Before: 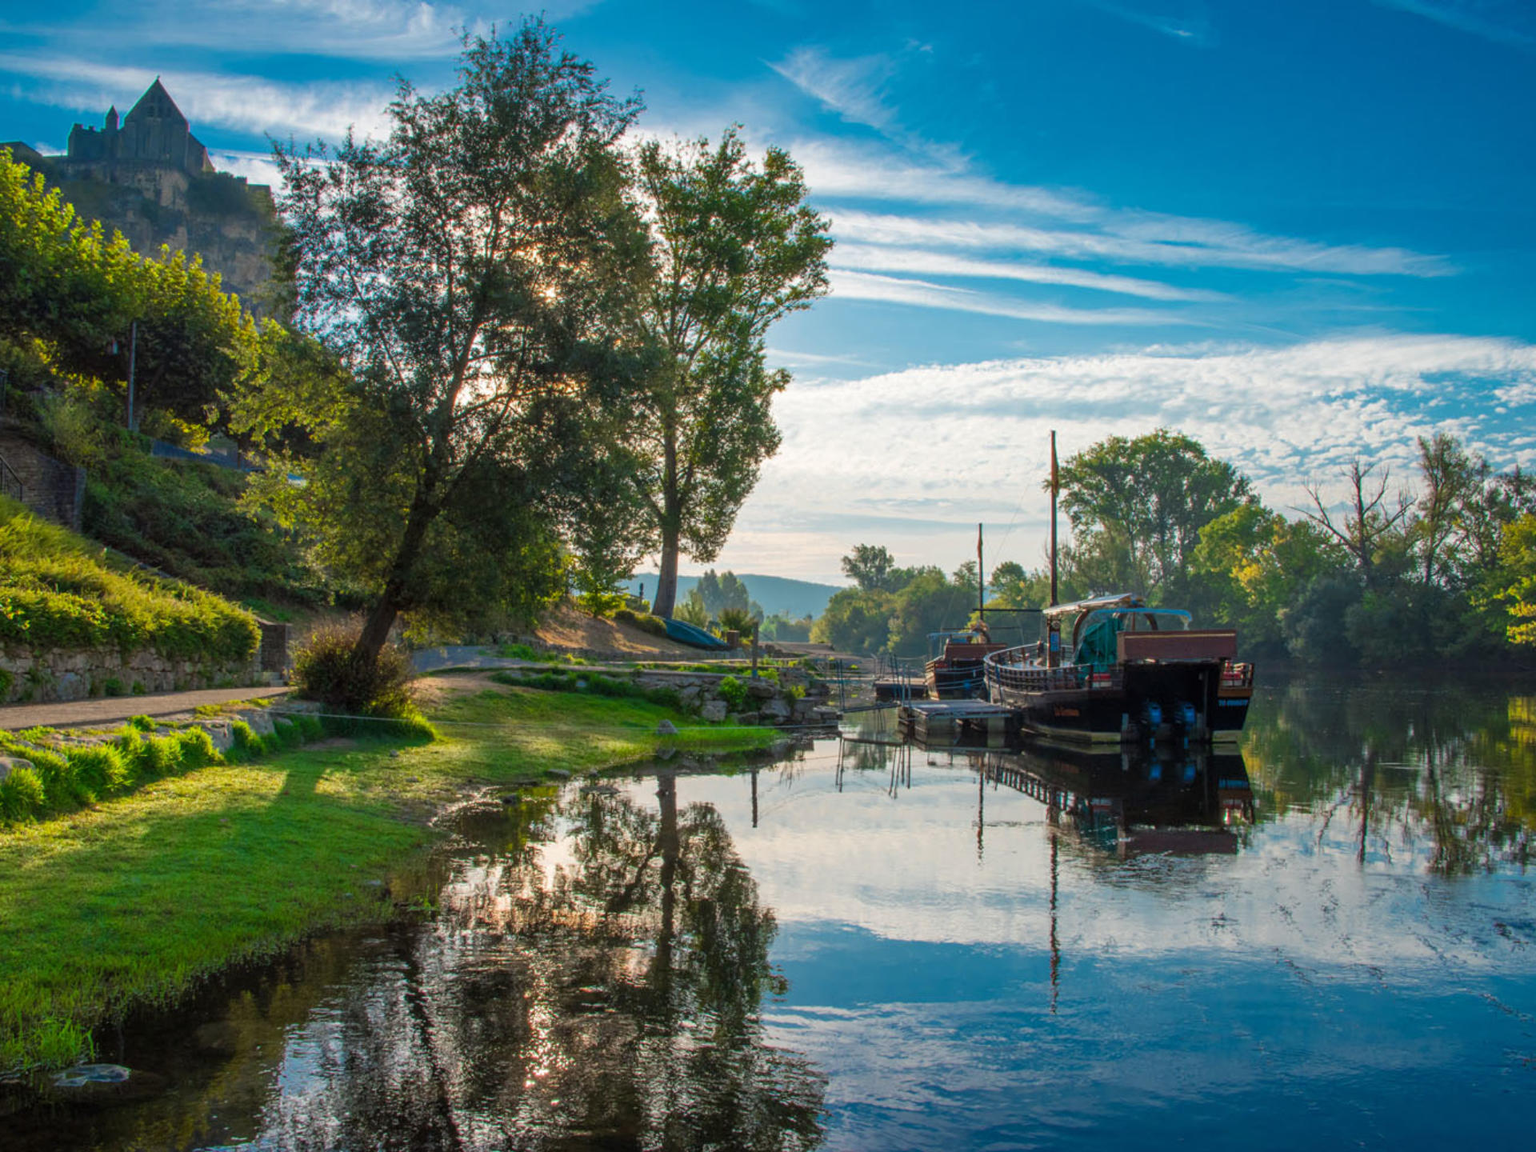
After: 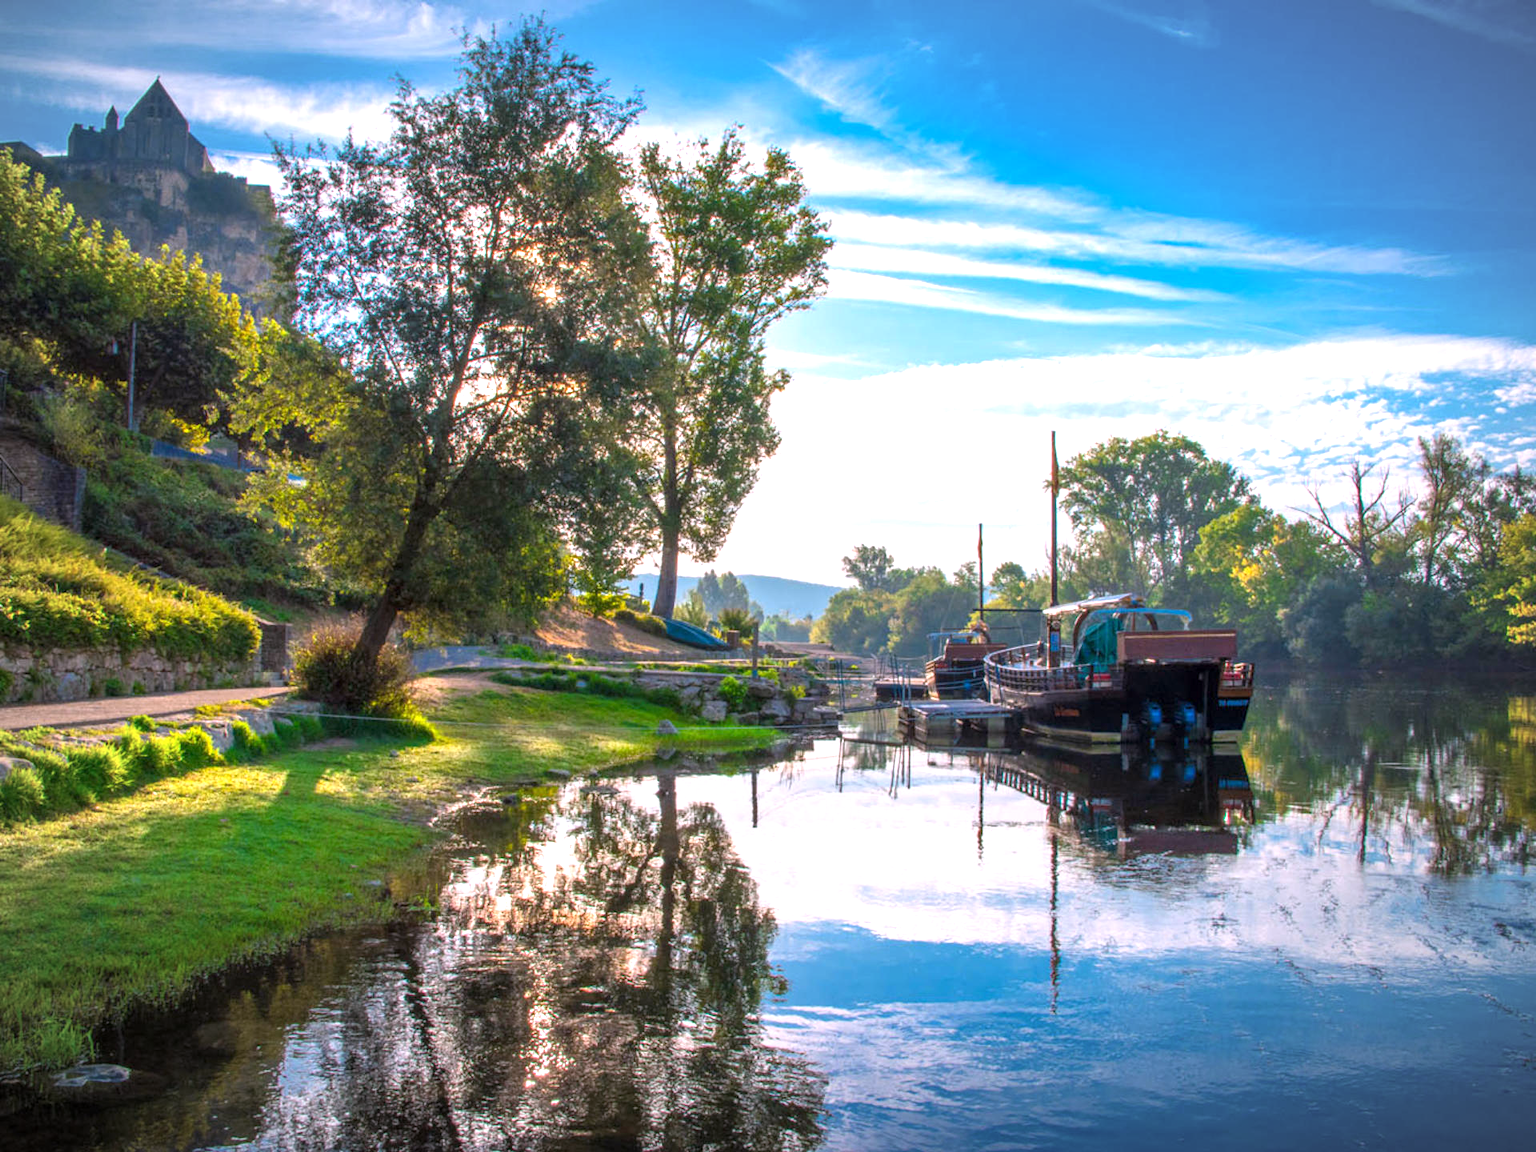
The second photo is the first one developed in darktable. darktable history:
tone equalizer: on, module defaults
exposure: black level correction 0.001, exposure 0.5 EV, compensate exposure bias true, compensate highlight preservation false
vignetting: fall-off radius 70%, automatic ratio true
white balance: red 1.066, blue 1.119
